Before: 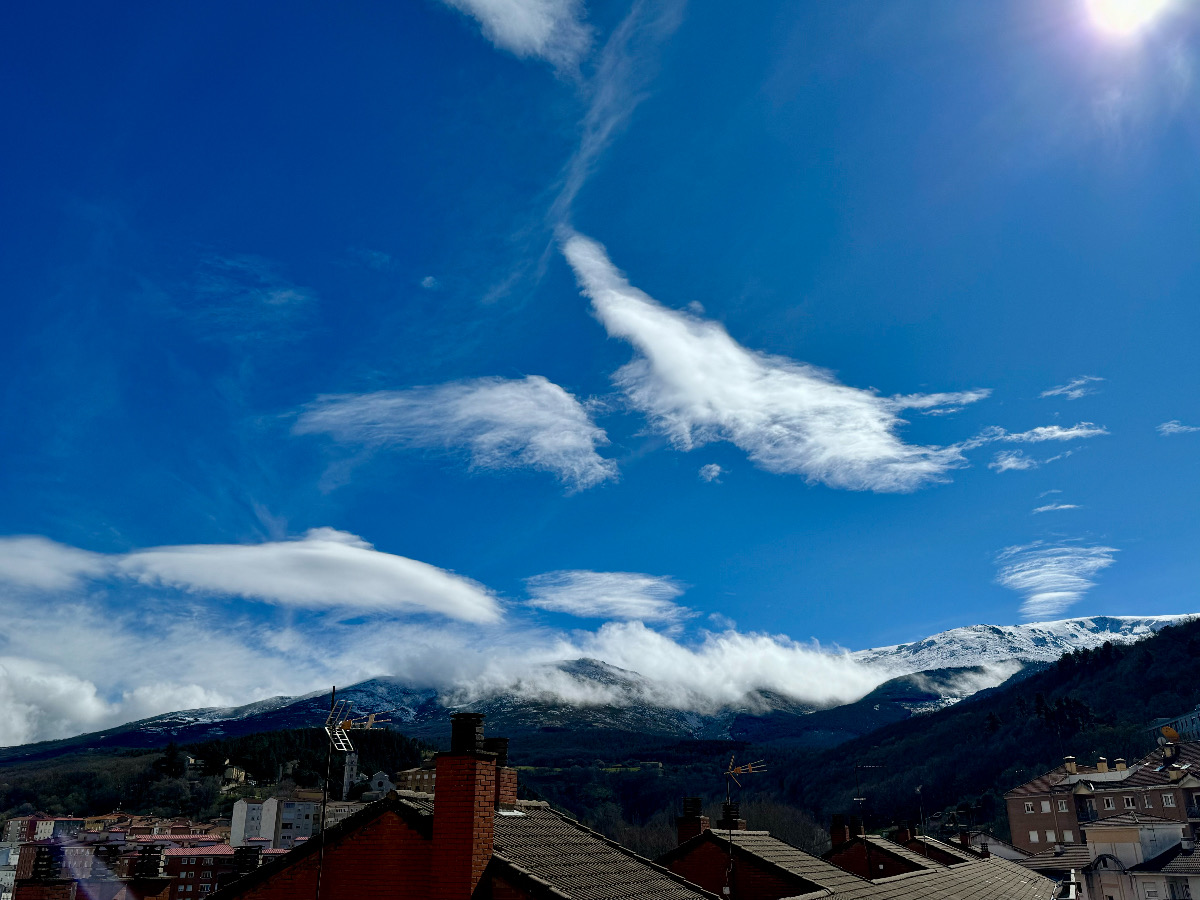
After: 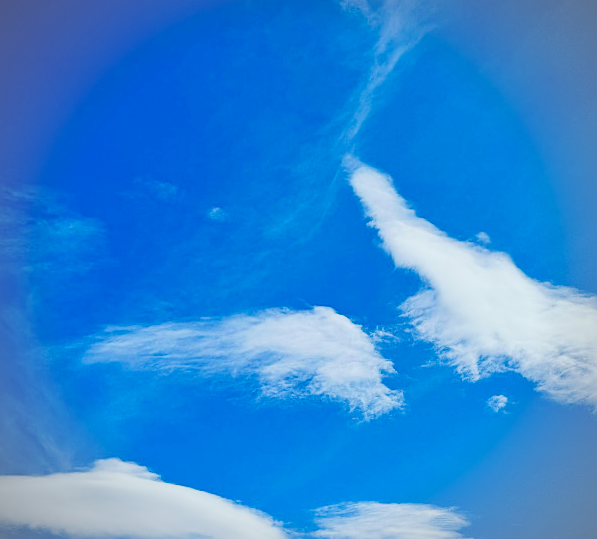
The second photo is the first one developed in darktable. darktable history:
crop: left 17.781%, top 7.669%, right 32.463%, bottom 32.362%
shadows and highlights: on, module defaults
filmic rgb: middle gray luminance 29.87%, black relative exposure -8.98 EV, white relative exposure 7 EV, target black luminance 0%, hardness 2.96, latitude 1.13%, contrast 0.961, highlights saturation mix 6.34%, shadows ↔ highlights balance 12.14%, color science v6 (2022)
tone equalizer: -8 EV -0.439 EV, -7 EV -0.39 EV, -6 EV -0.32 EV, -5 EV -0.234 EV, -3 EV 0.227 EV, -2 EV 0.342 EV, -1 EV 0.397 EV, +0 EV 0.447 EV, edges refinement/feathering 500, mask exposure compensation -1.24 EV, preserve details no
vignetting: fall-off radius 60.97%, saturation -0.639
exposure: black level correction 0, exposure 1.176 EV, compensate exposure bias true, compensate highlight preservation false
sharpen: on, module defaults
tone curve: curves: ch0 [(0, 0) (0.118, 0.034) (0.182, 0.124) (0.265, 0.214) (0.504, 0.508) (0.783, 0.825) (1, 1)], preserve colors none
